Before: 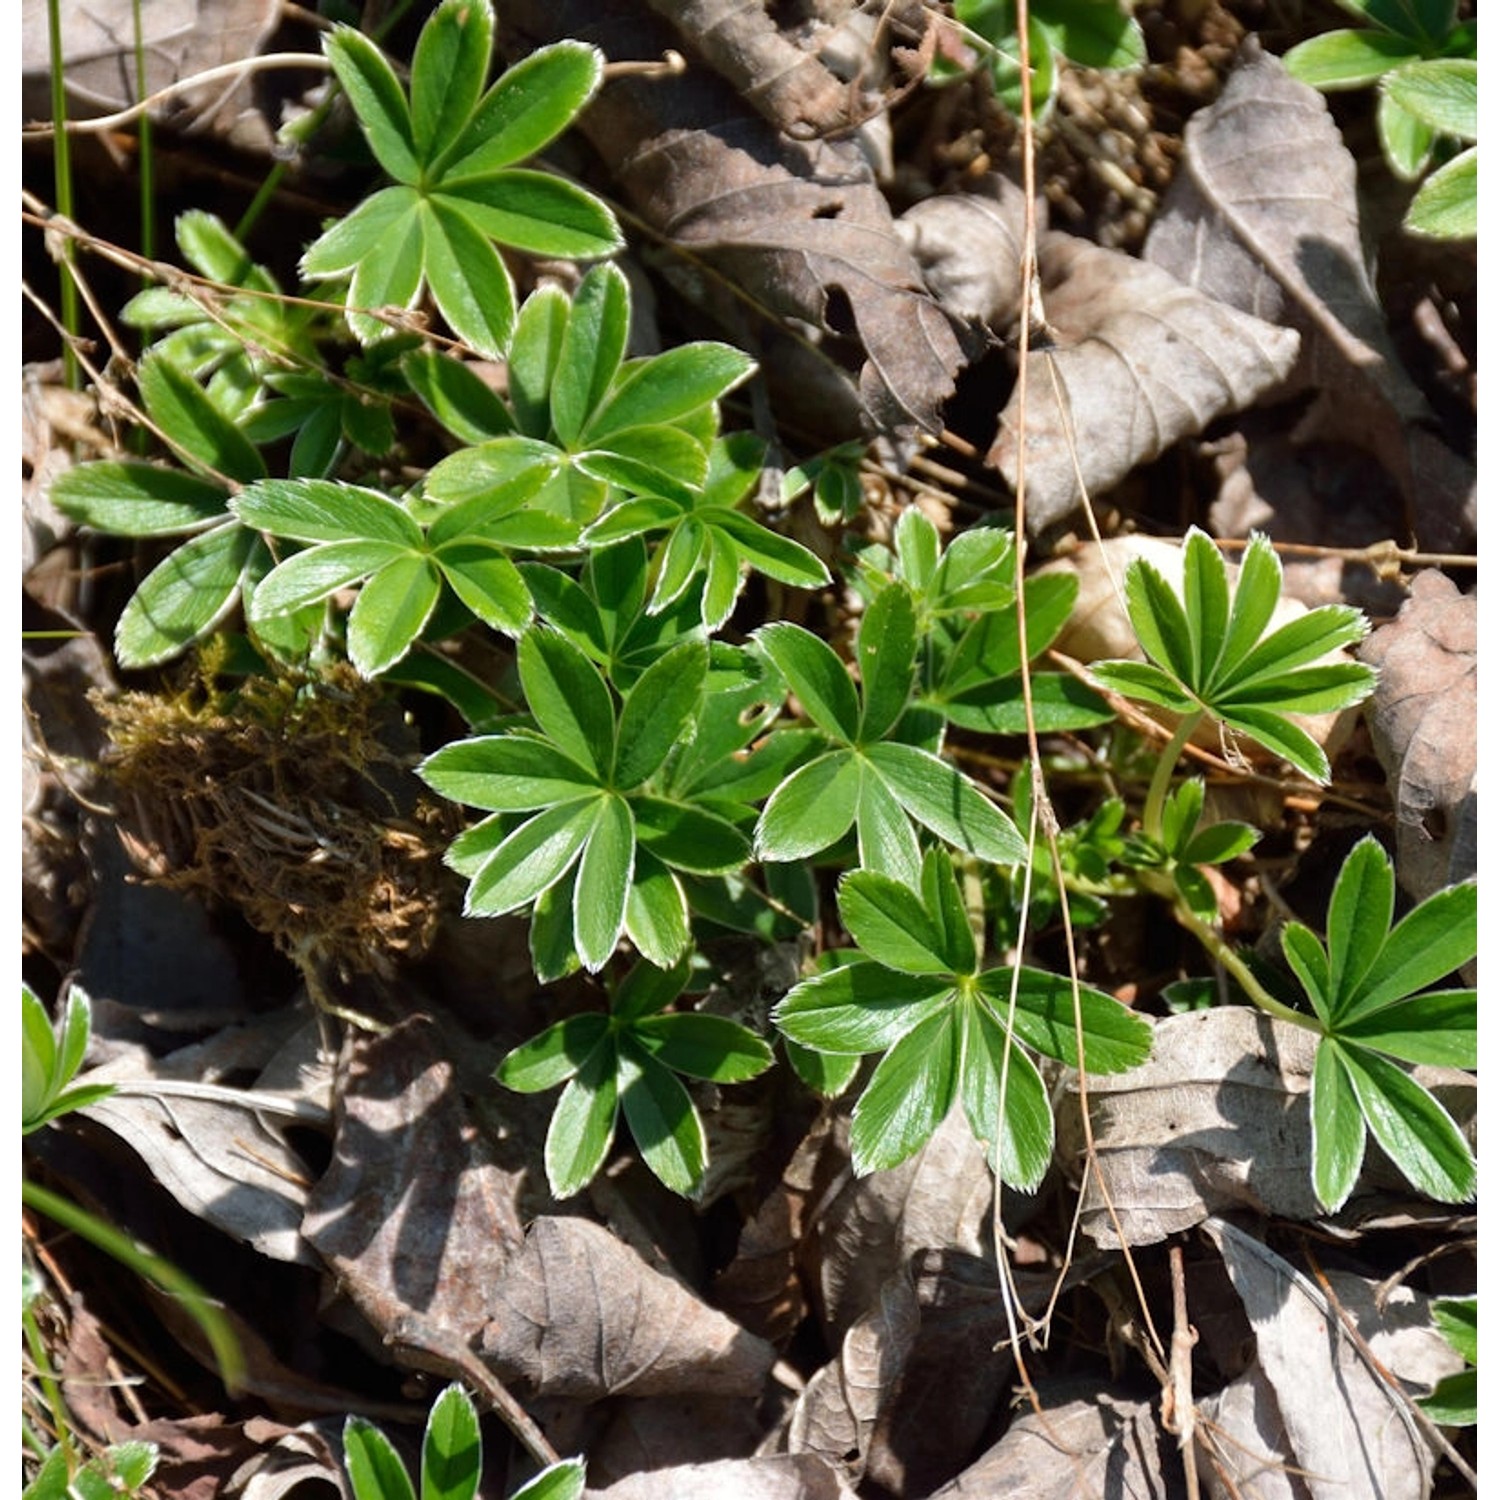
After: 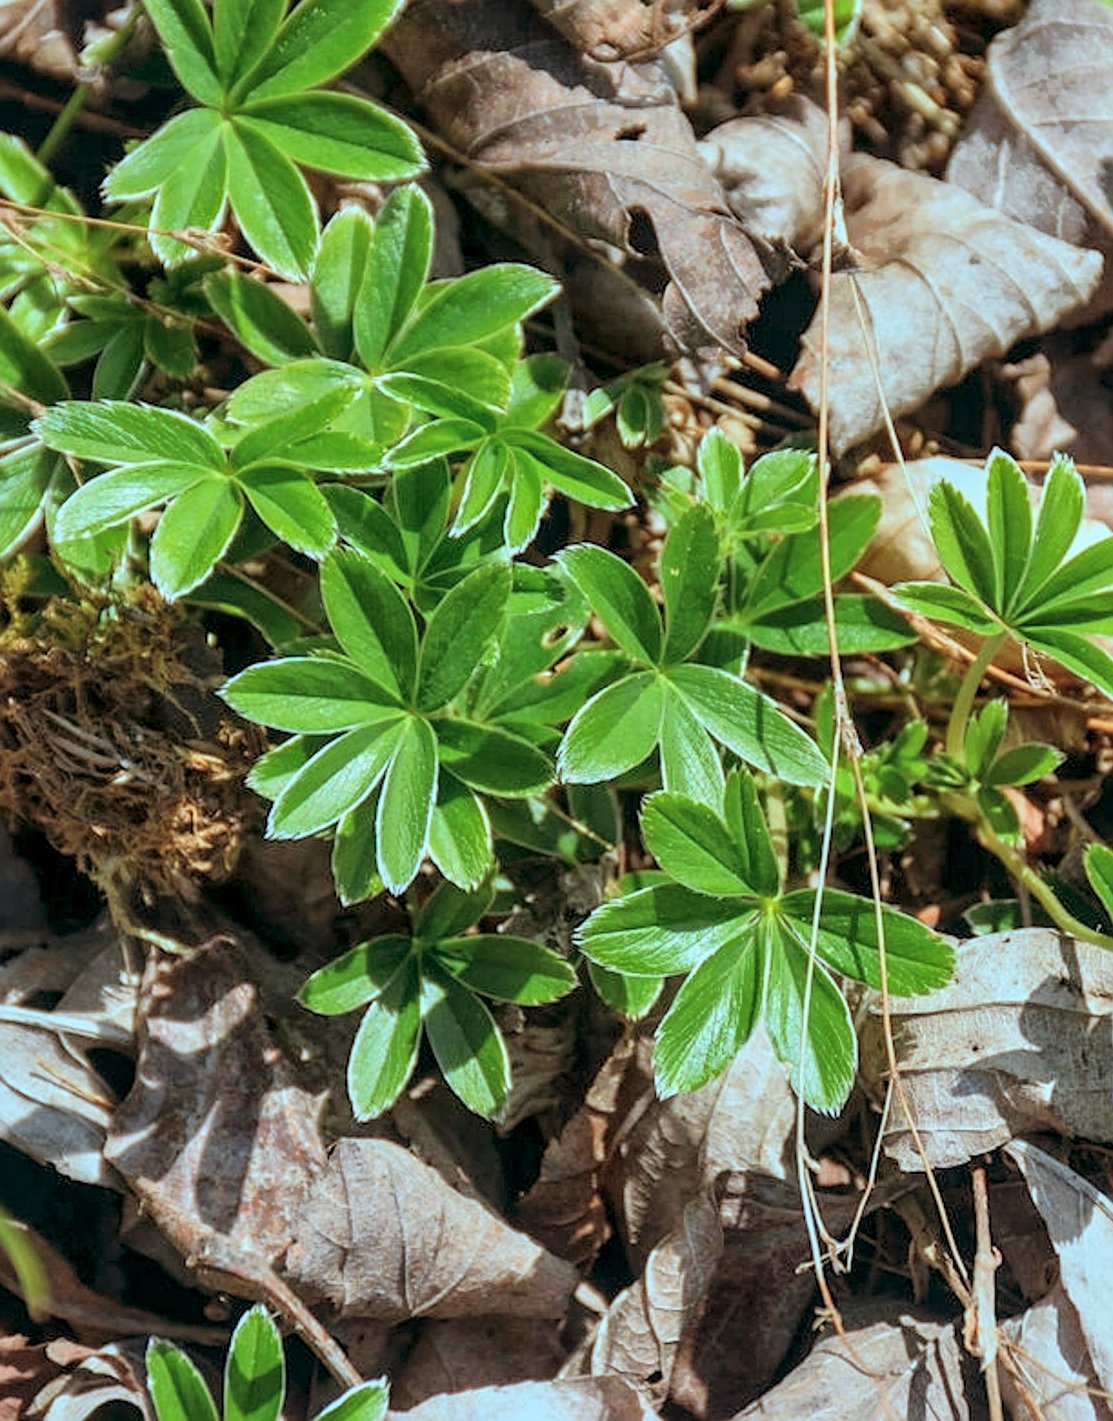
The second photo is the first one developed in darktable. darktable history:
exposure: black level correction 0, exposure 1.9 EV, compensate highlight preservation false
white balance: emerald 1
local contrast: on, module defaults
color balance: lift [1, 0.994, 1.002, 1.006], gamma [0.957, 1.081, 1.016, 0.919], gain [0.97, 0.972, 1.01, 1.028], input saturation 91.06%, output saturation 79.8%
global tonemap: drago (1, 100), detail 1
sharpen: on, module defaults
crop and rotate: left 13.15%, top 5.251%, right 12.609%
